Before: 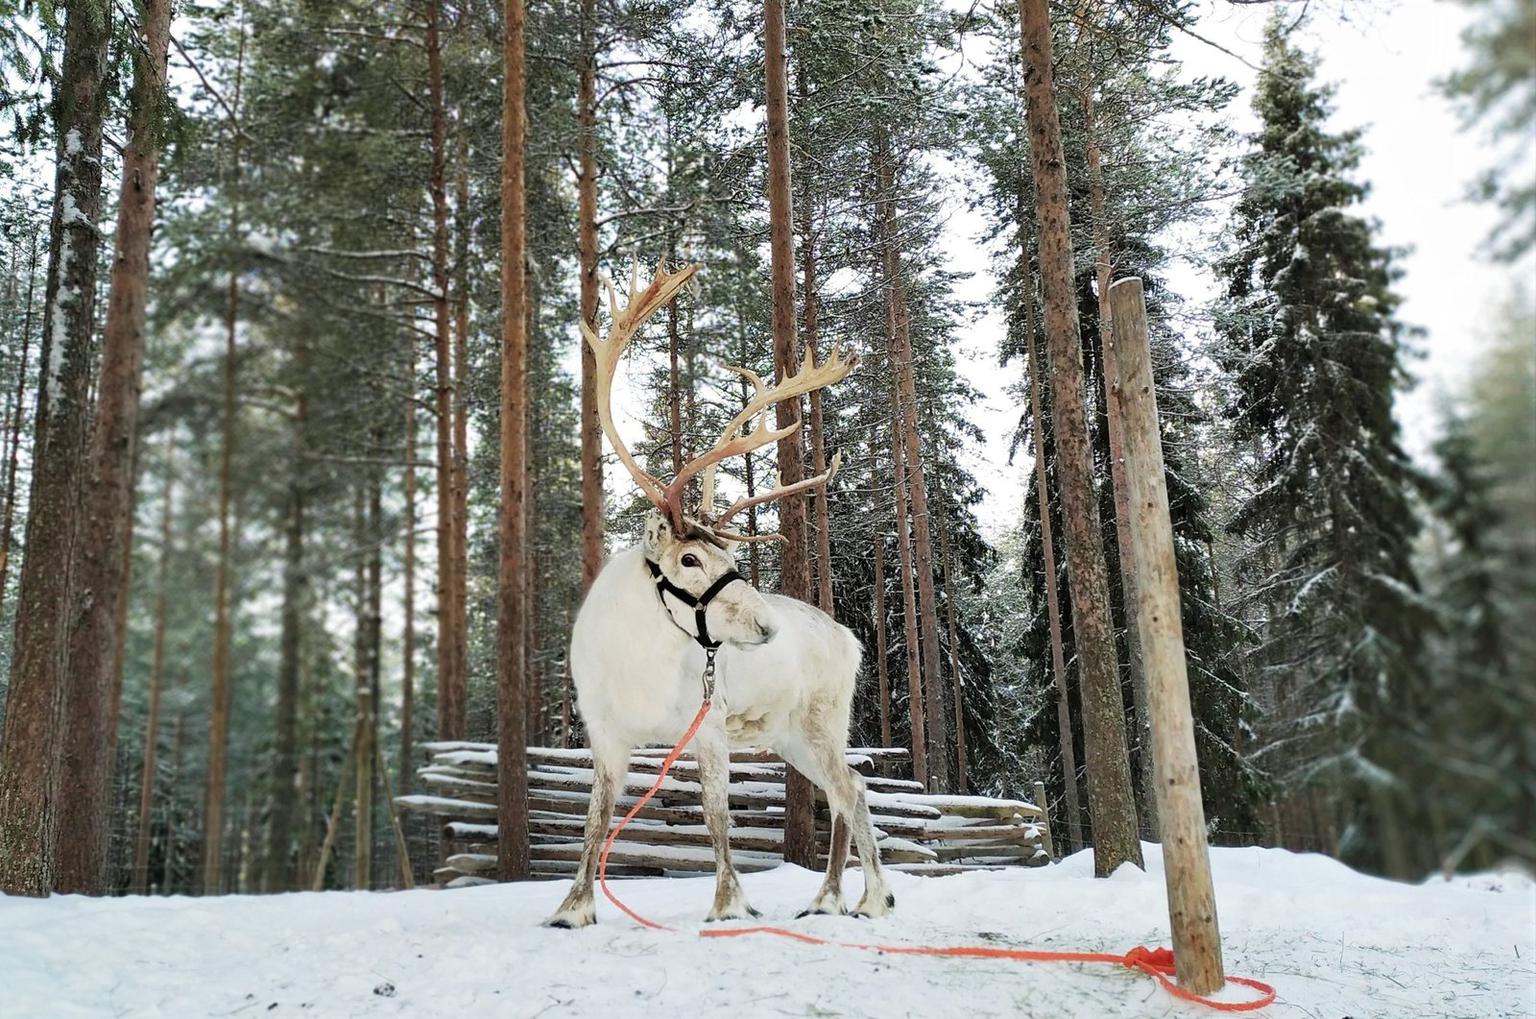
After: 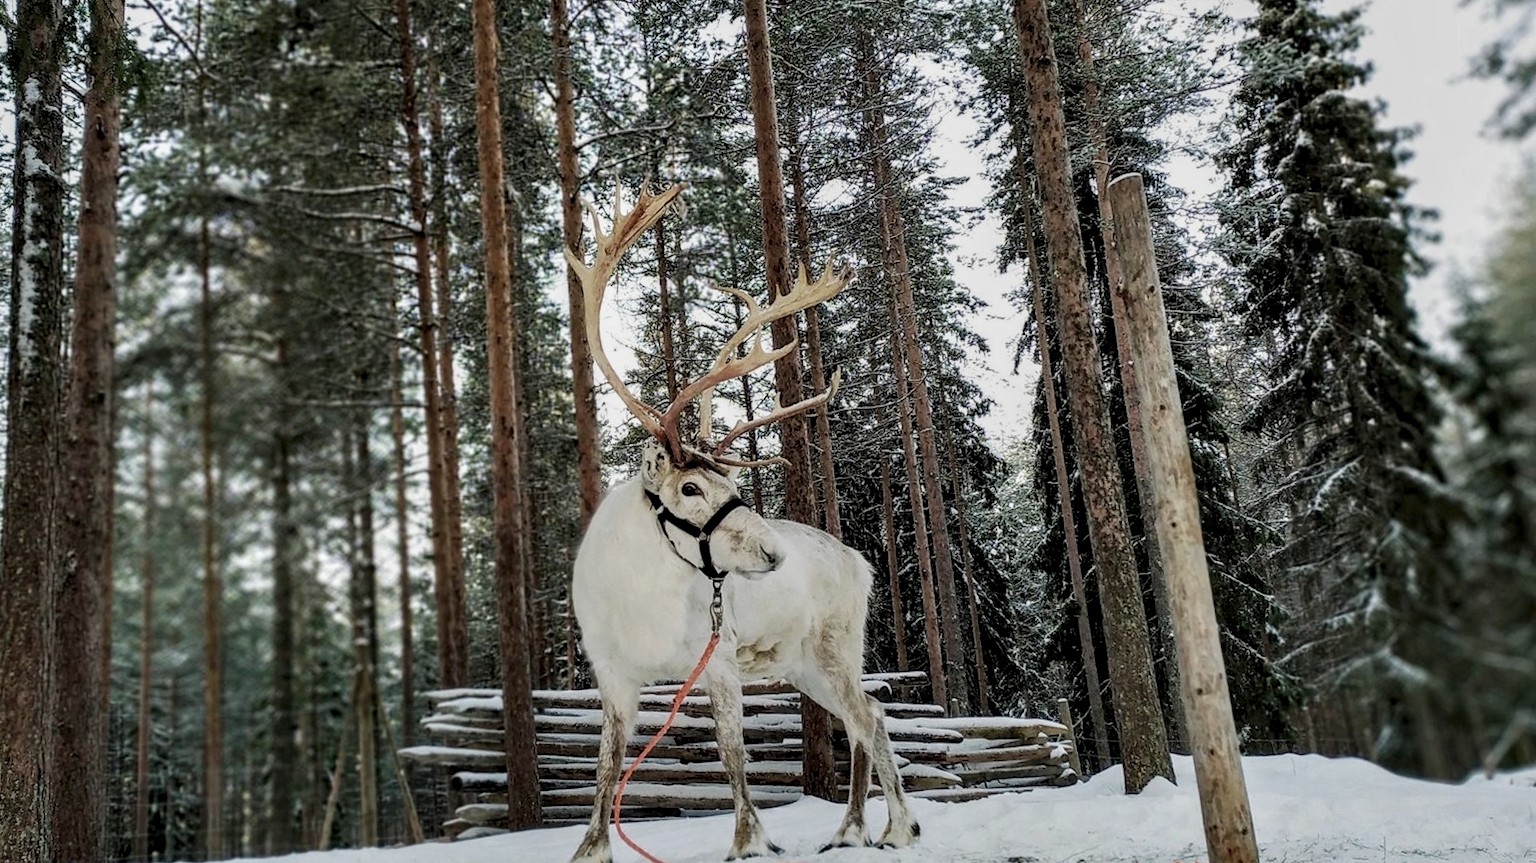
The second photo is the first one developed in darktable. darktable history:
local contrast: highlights 60%, shadows 60%, detail 160%
crop and rotate: top 5.609%, bottom 5.609%
rotate and perspective: rotation -3°, crop left 0.031, crop right 0.968, crop top 0.07, crop bottom 0.93
exposure: black level correction 0, exposure -0.721 EV, compensate highlight preservation false
